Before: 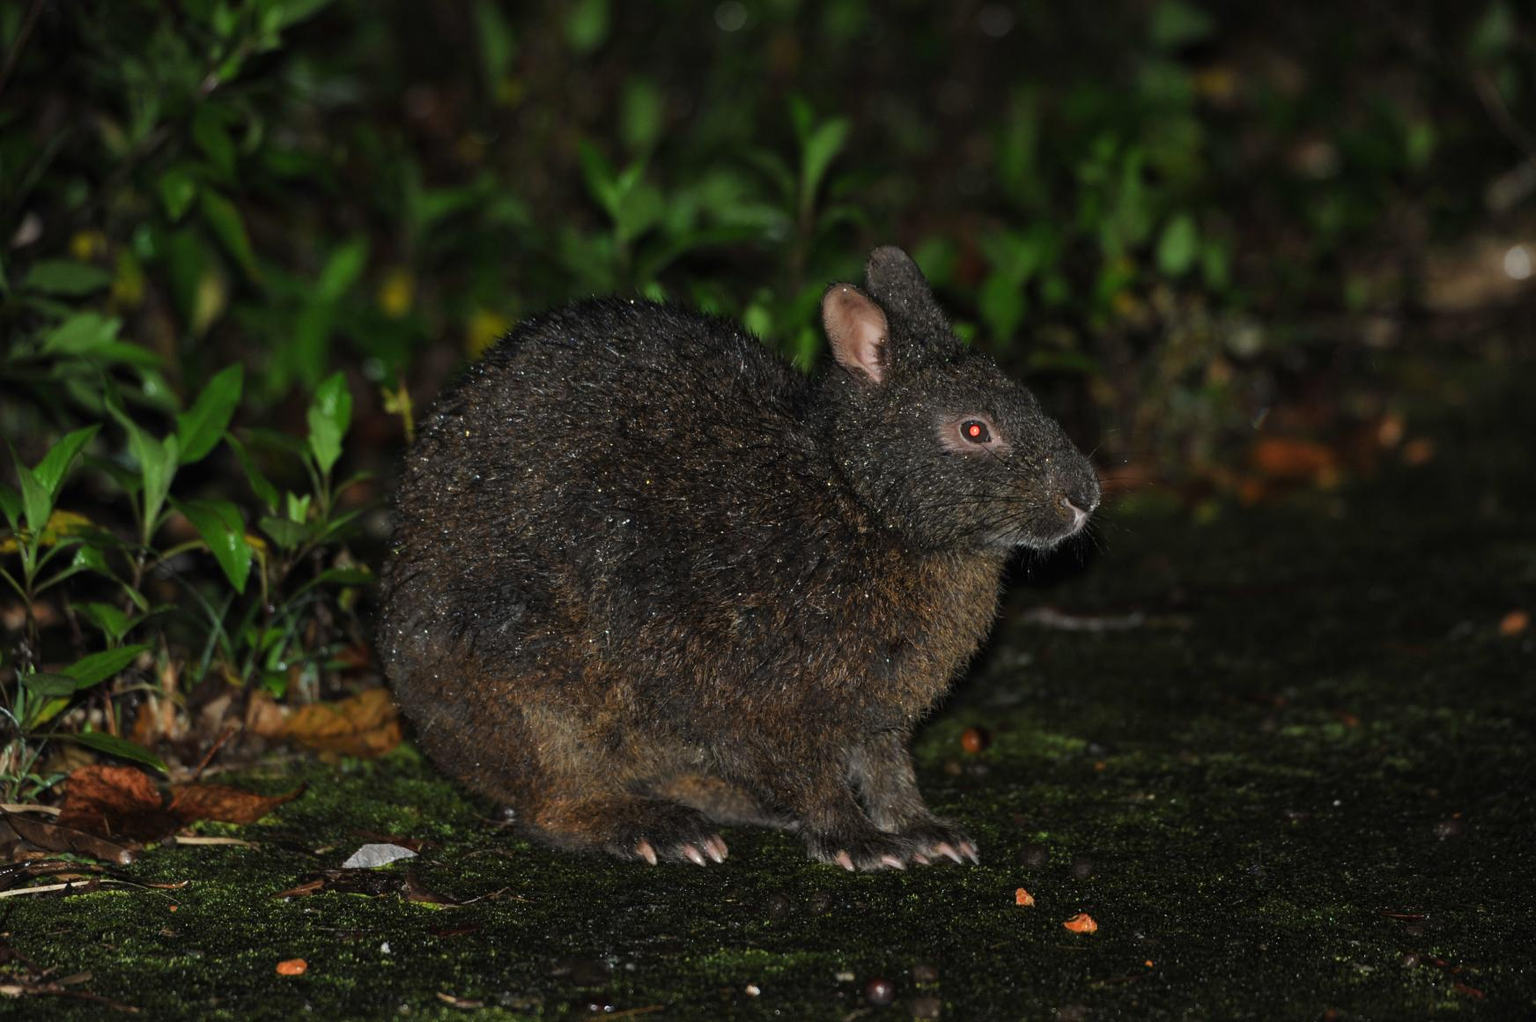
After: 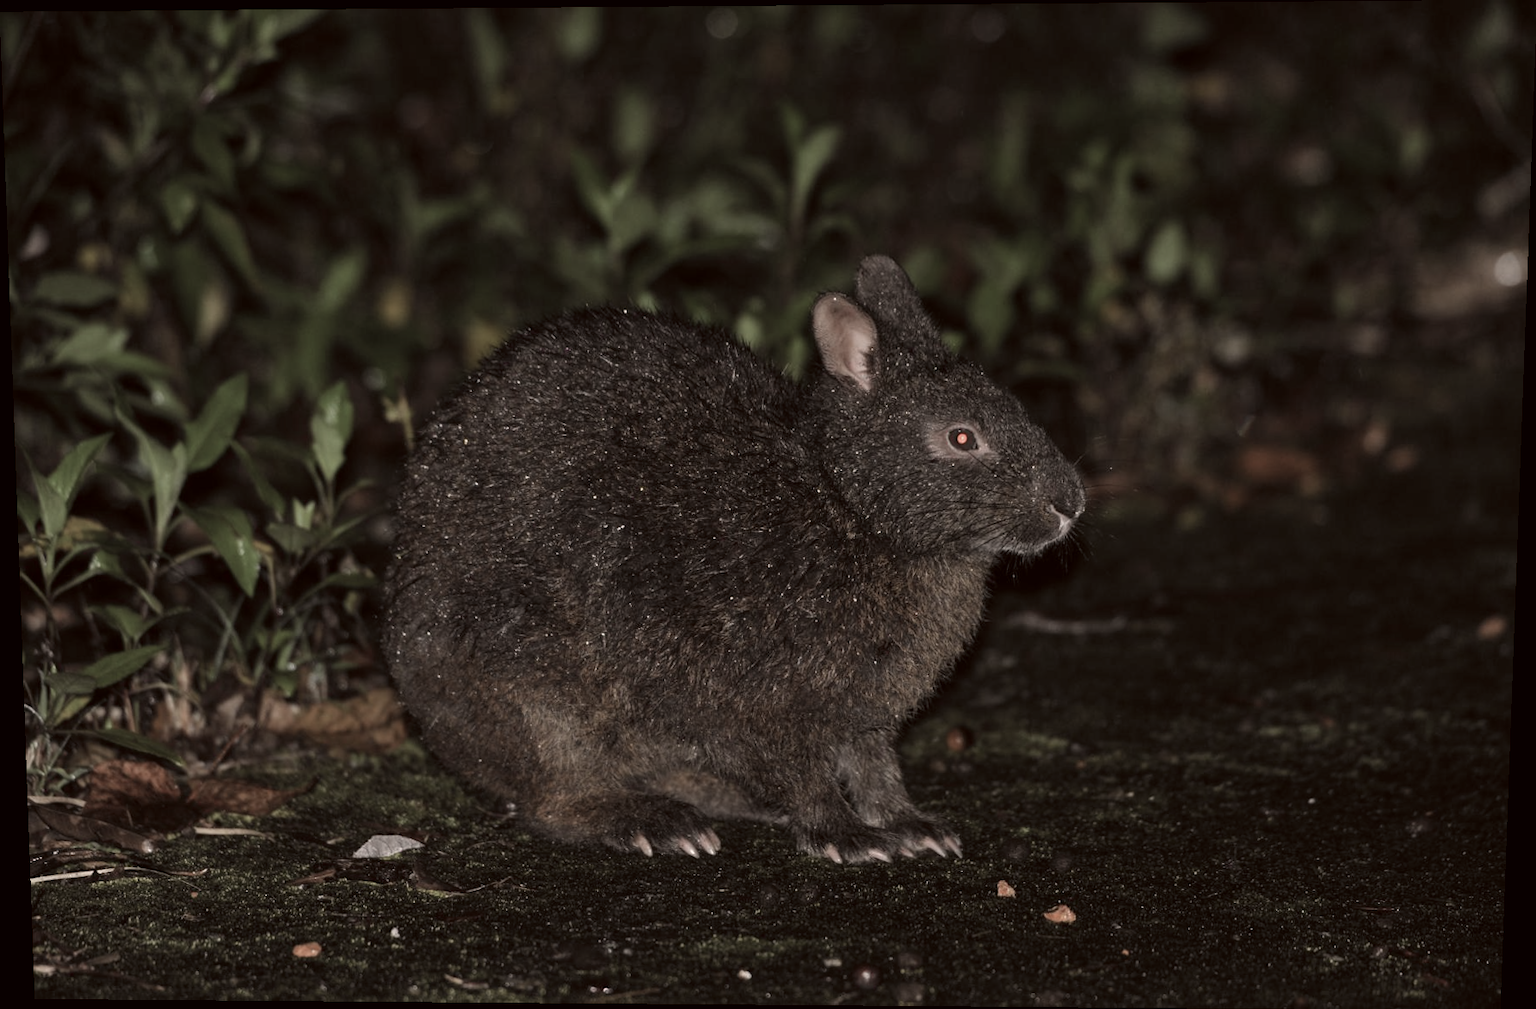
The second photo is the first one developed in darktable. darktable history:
color zones: curves: ch0 [(0, 0.6) (0.129, 0.508) (0.193, 0.483) (0.429, 0.5) (0.571, 0.5) (0.714, 0.5) (0.857, 0.5) (1, 0.6)]; ch1 [(0, 0.481) (0.112, 0.245) (0.213, 0.223) (0.429, 0.233) (0.571, 0.231) (0.683, 0.242) (0.857, 0.296) (1, 0.481)]
rotate and perspective: lens shift (vertical) 0.048, lens shift (horizontal) -0.024, automatic cropping off
color correction: highlights a* 10.21, highlights b* 9.79, shadows a* 8.61, shadows b* 7.88, saturation 0.8
